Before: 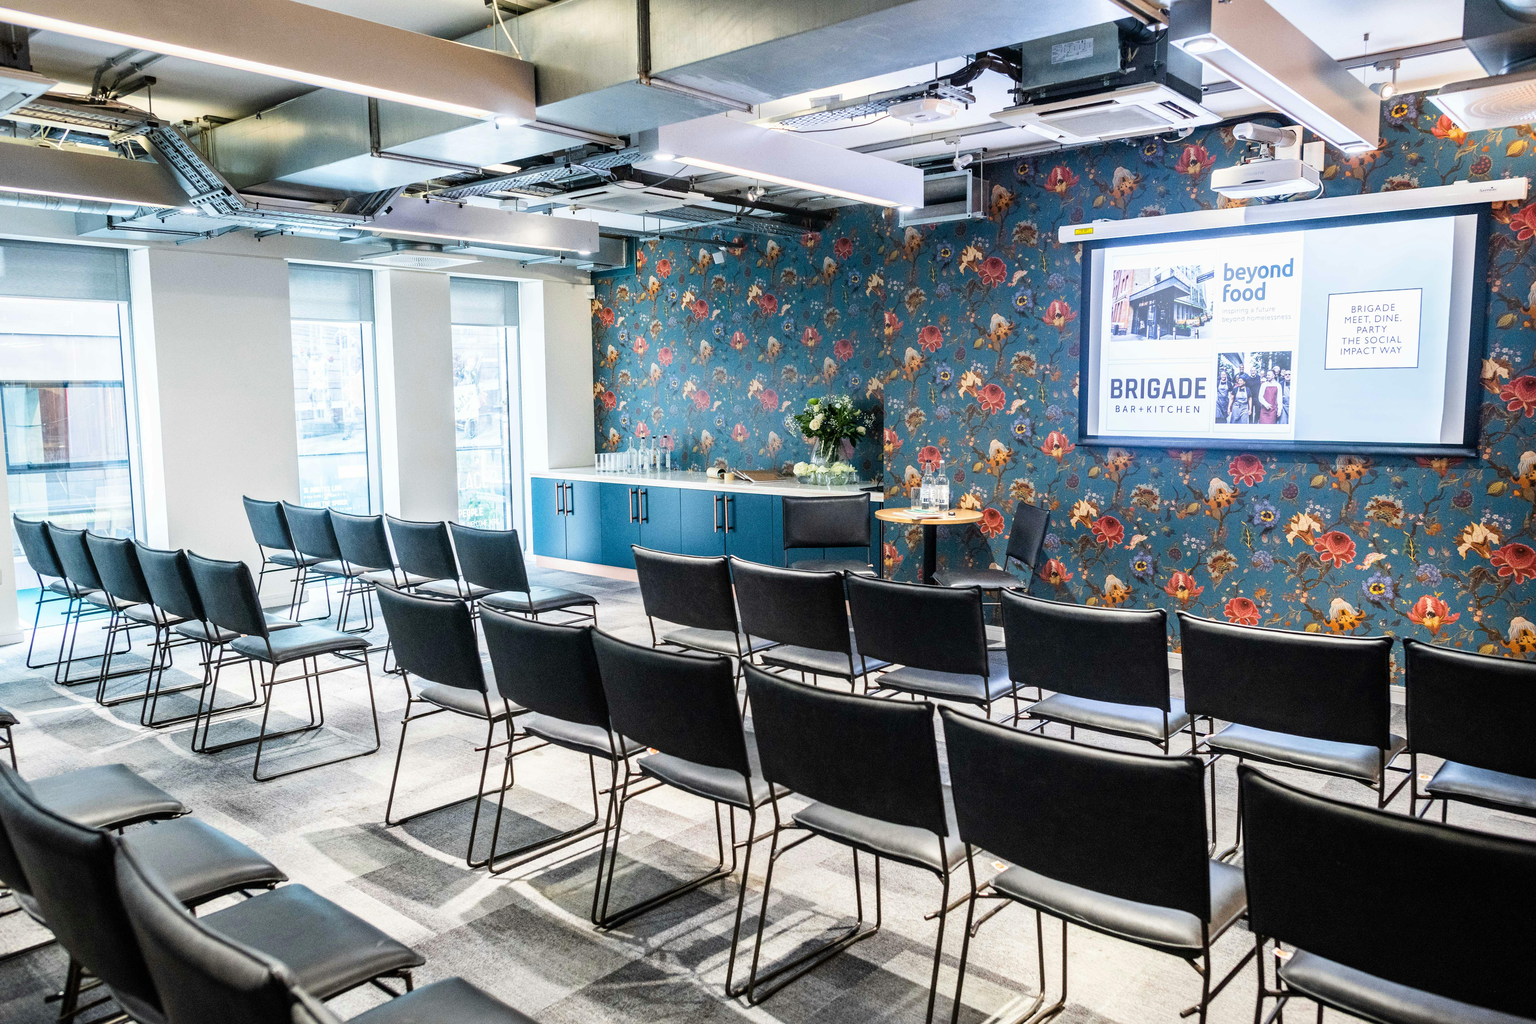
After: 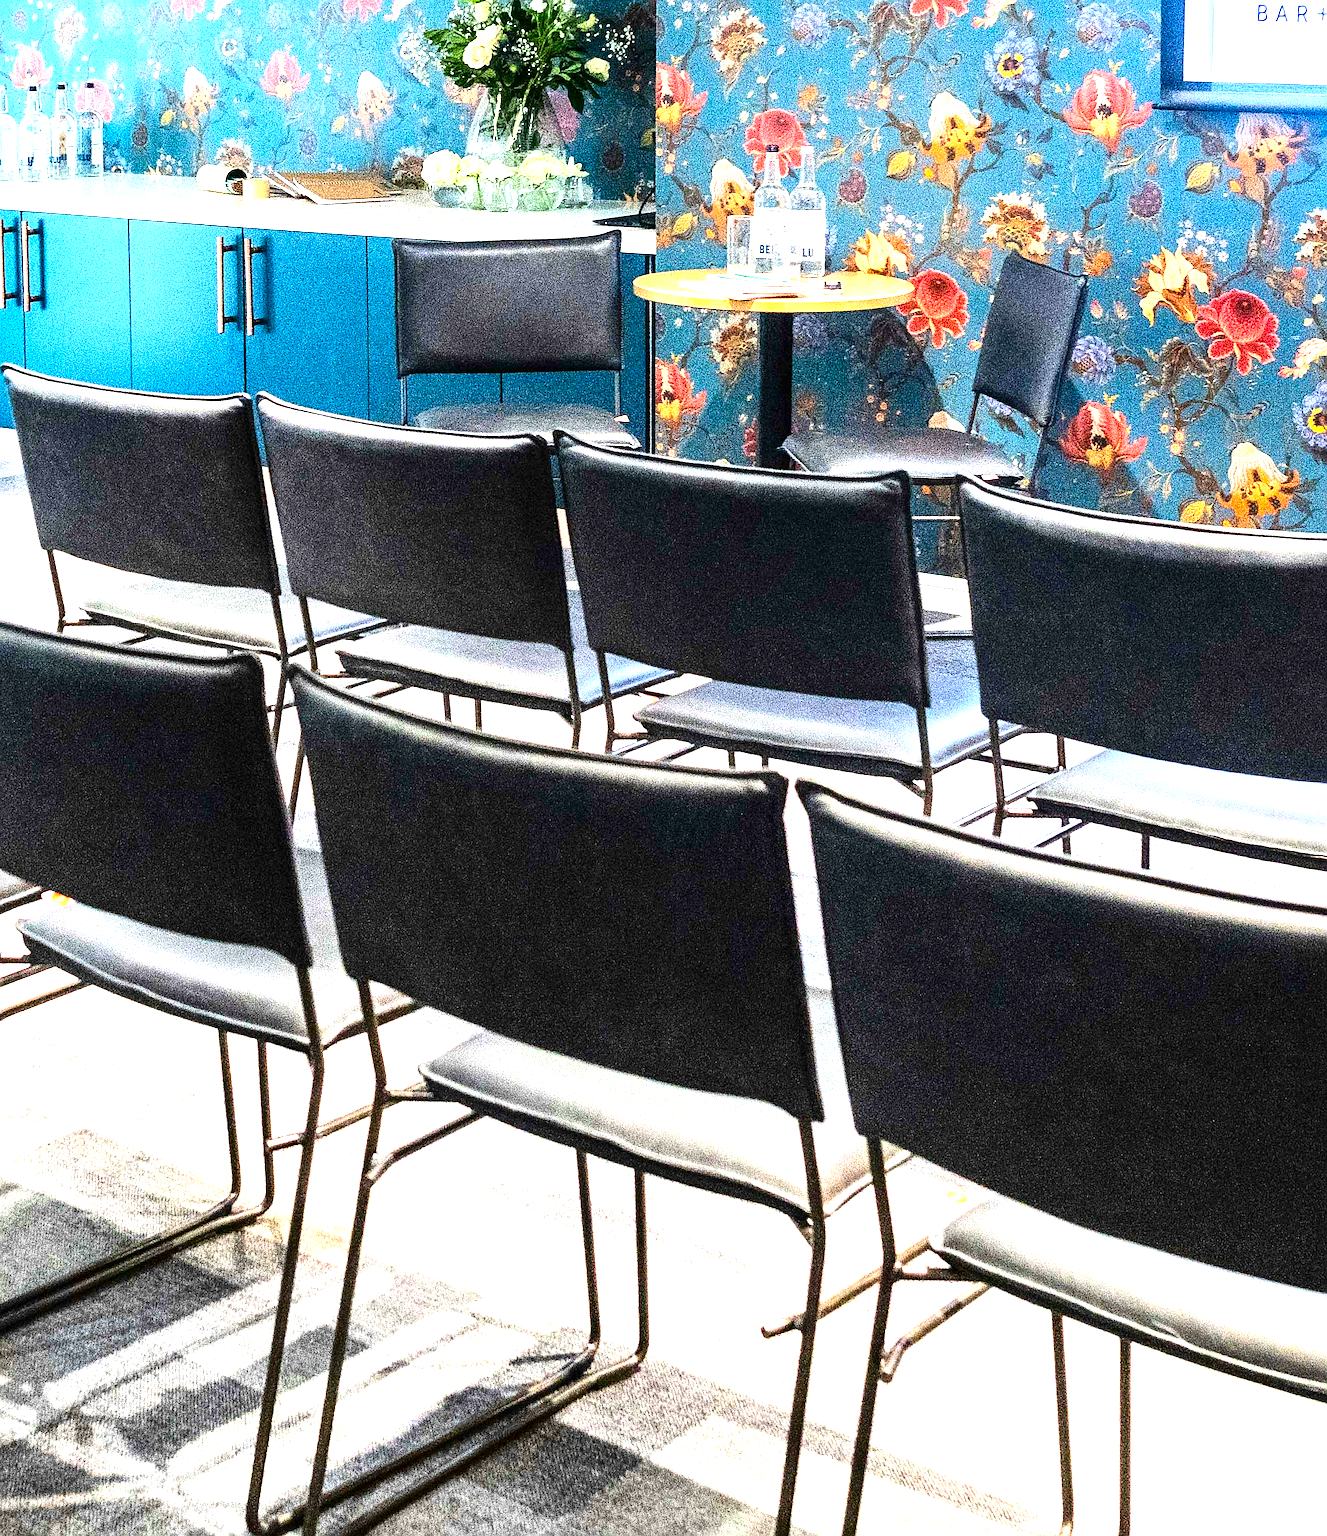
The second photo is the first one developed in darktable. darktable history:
exposure: black level correction 0, exposure 1.461 EV, compensate highlight preservation false
crop: left 41.064%, top 39.452%, right 25.57%, bottom 2.65%
contrast brightness saturation: contrast 0.173, saturation 0.303
sharpen: amount 0.494
